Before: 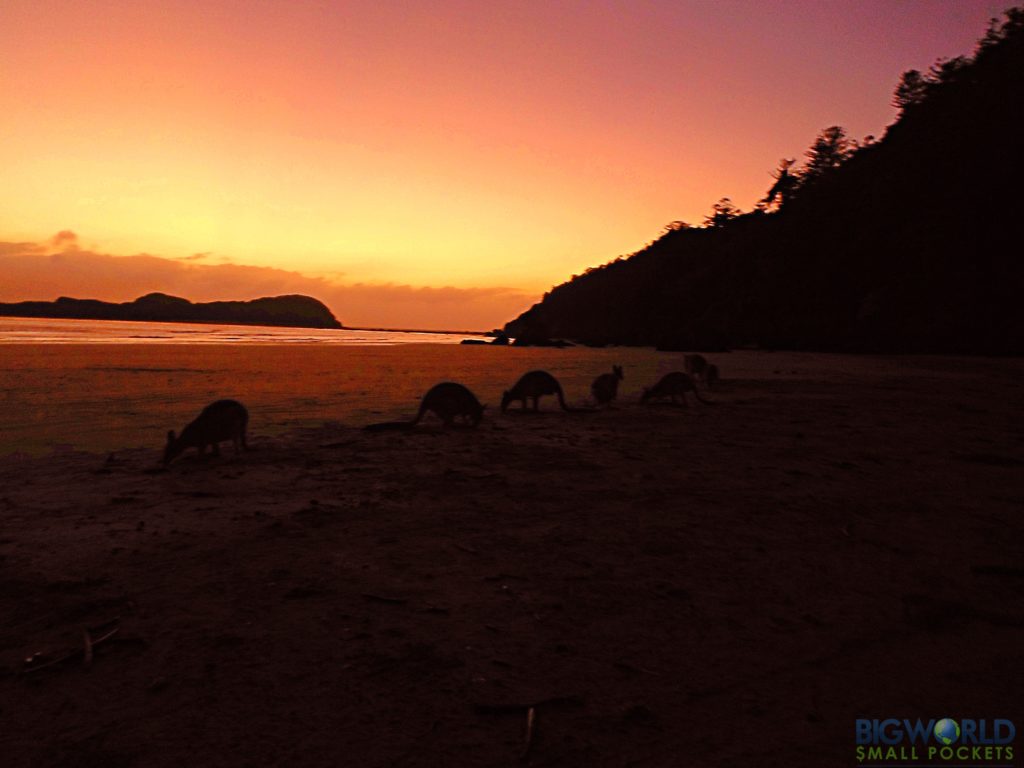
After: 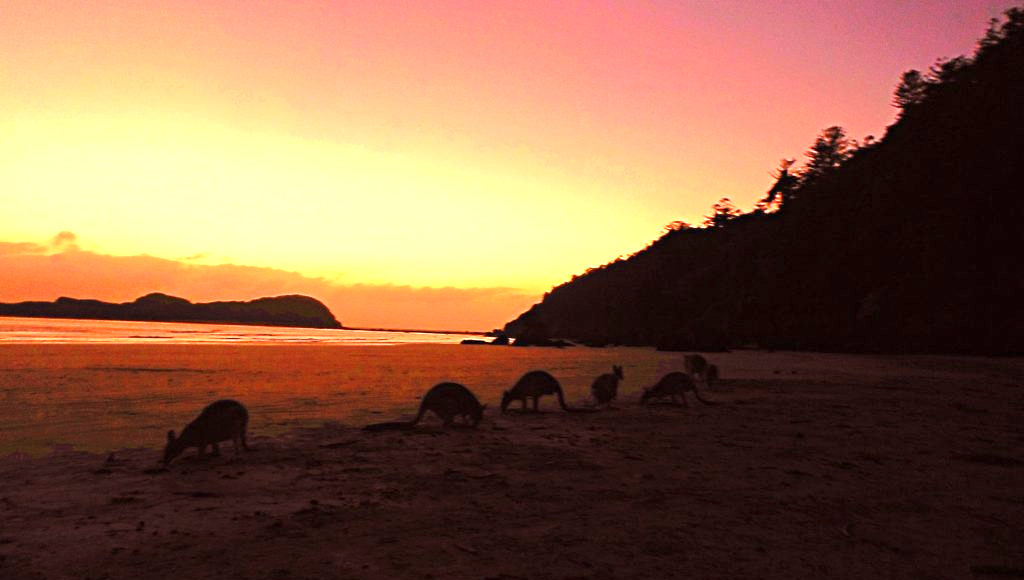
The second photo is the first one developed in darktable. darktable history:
crop: bottom 24.471%
exposure: exposure 1.064 EV, compensate exposure bias true, compensate highlight preservation false
